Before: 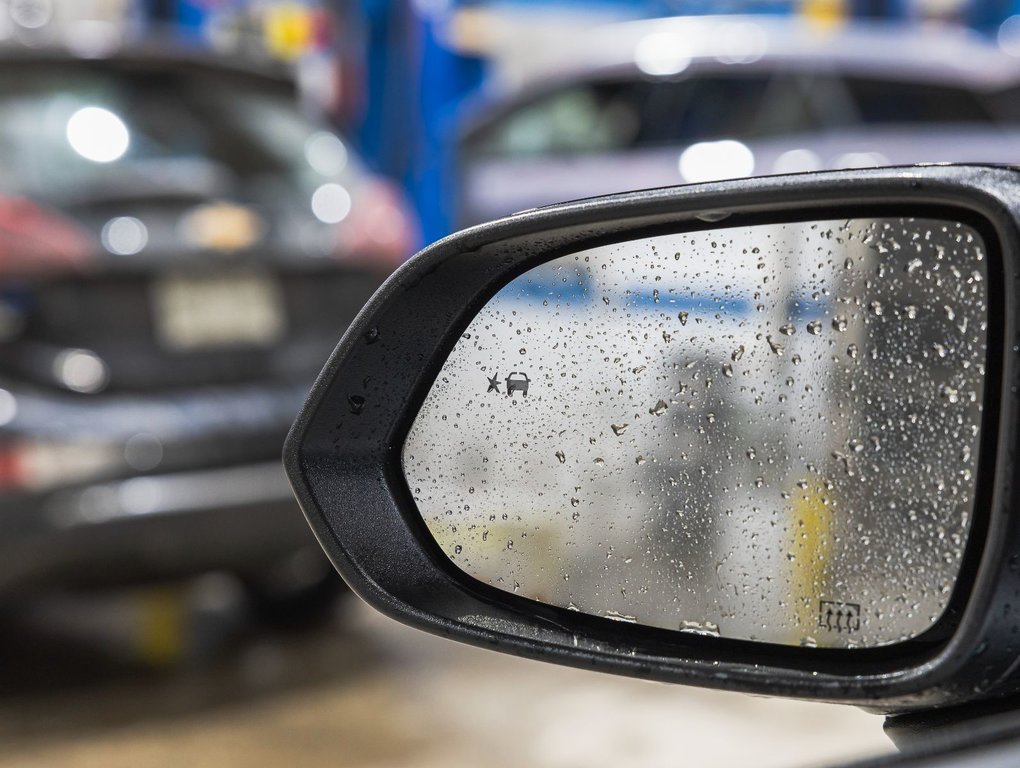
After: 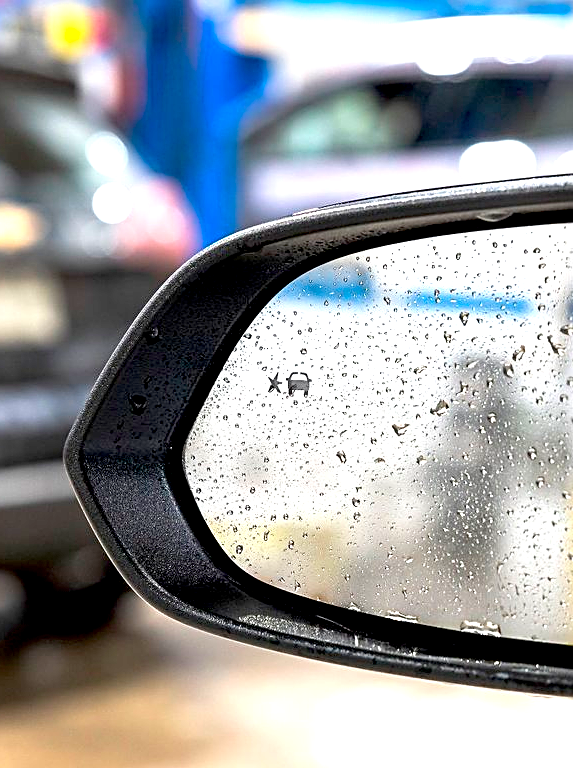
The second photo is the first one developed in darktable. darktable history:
sharpen: on, module defaults
exposure: black level correction 0.008, exposure 0.979 EV, compensate highlight preservation false
crop: left 21.496%, right 22.254%
